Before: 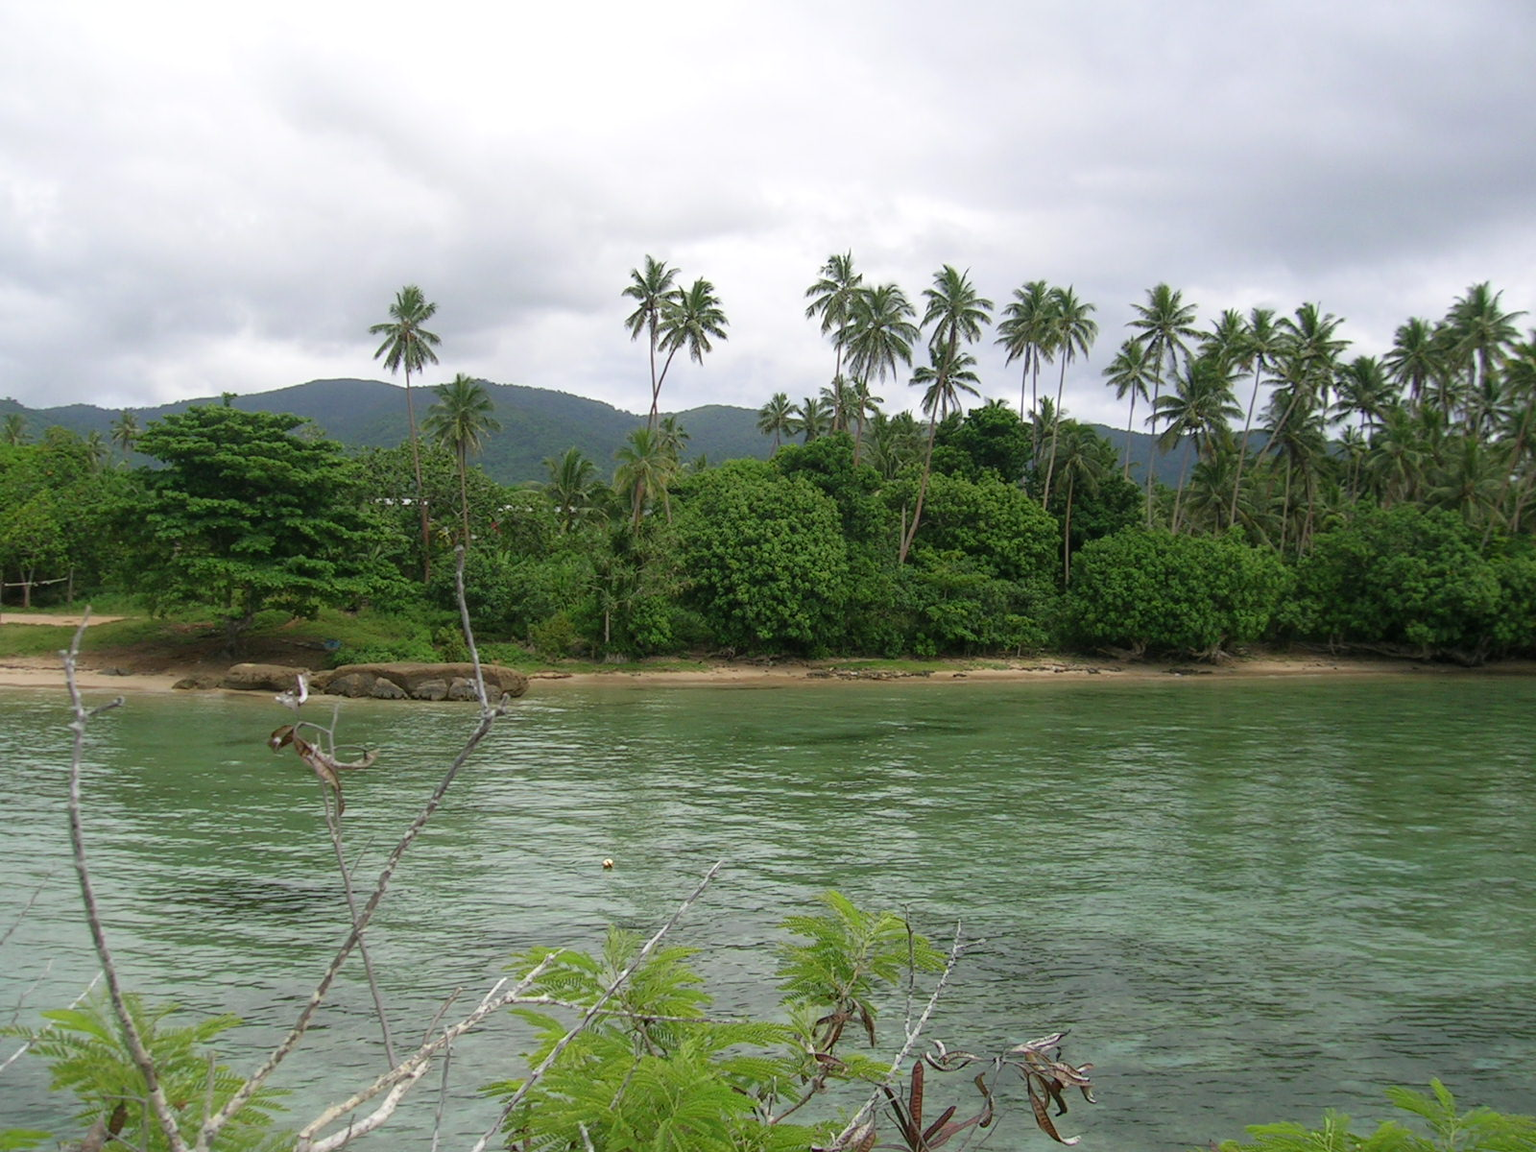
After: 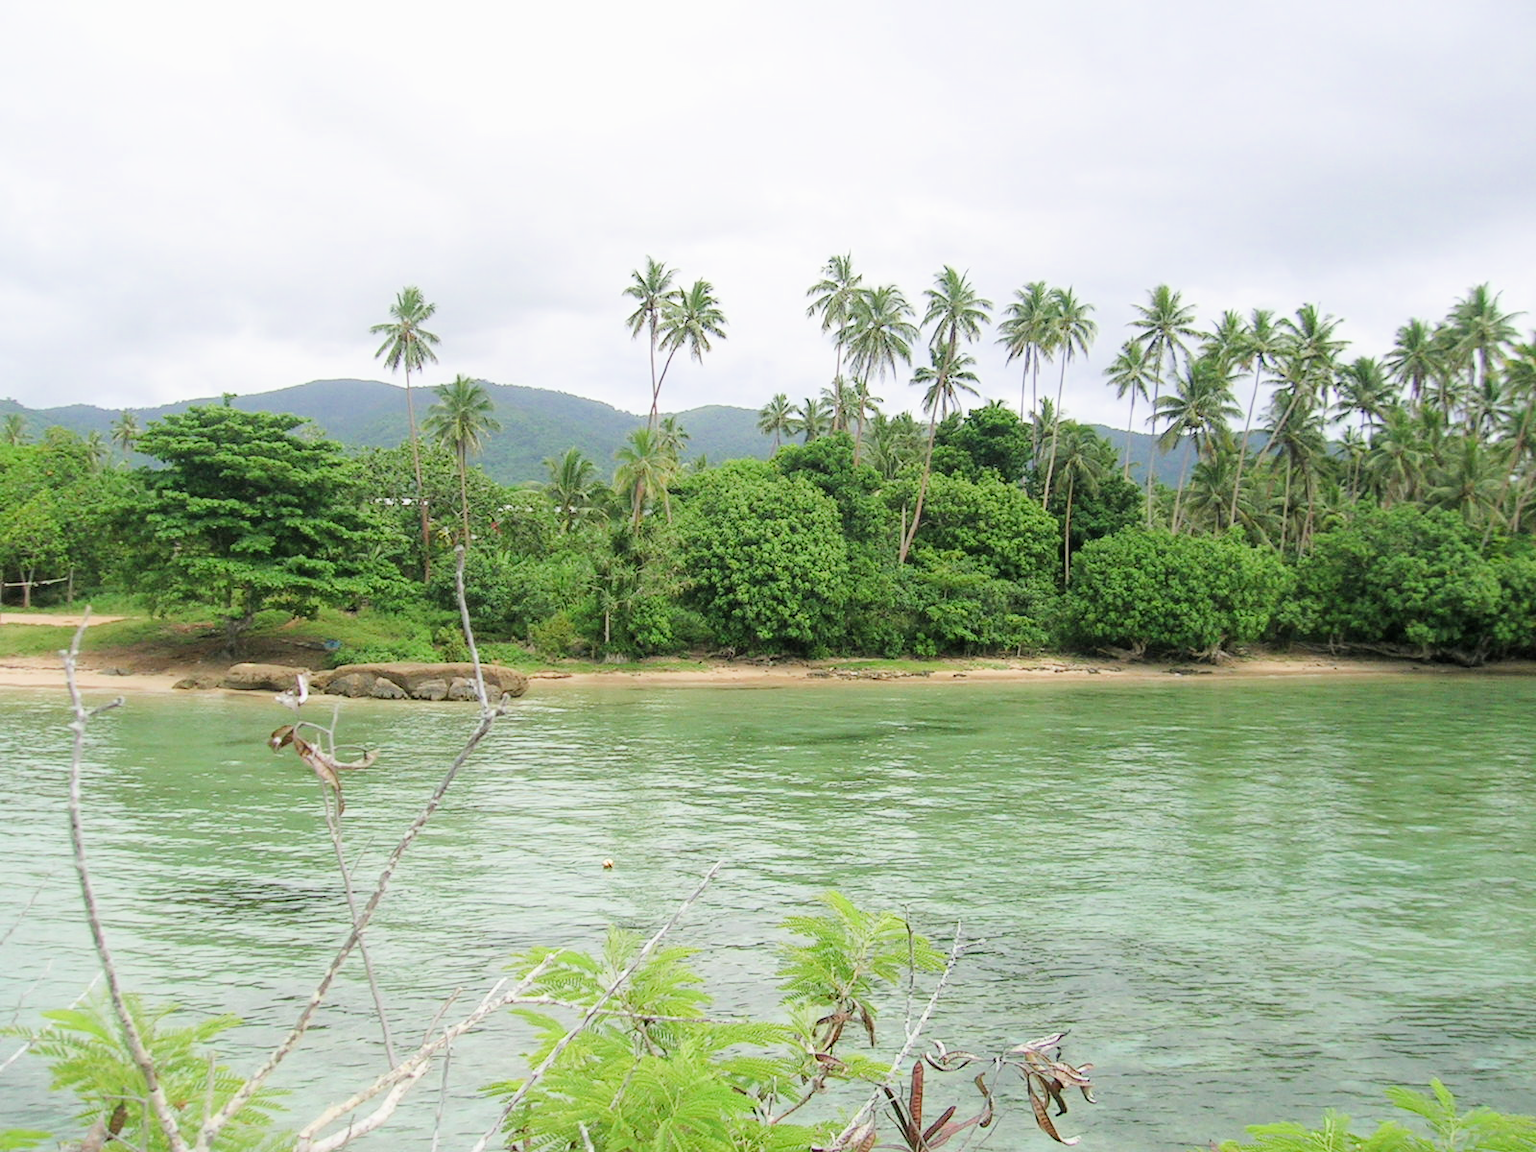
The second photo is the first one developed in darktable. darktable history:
exposure: black level correction 0, exposure 1.592 EV, compensate highlight preservation false
filmic rgb: black relative exposure -7.65 EV, white relative exposure 4.56 EV, hardness 3.61, iterations of high-quality reconstruction 0
